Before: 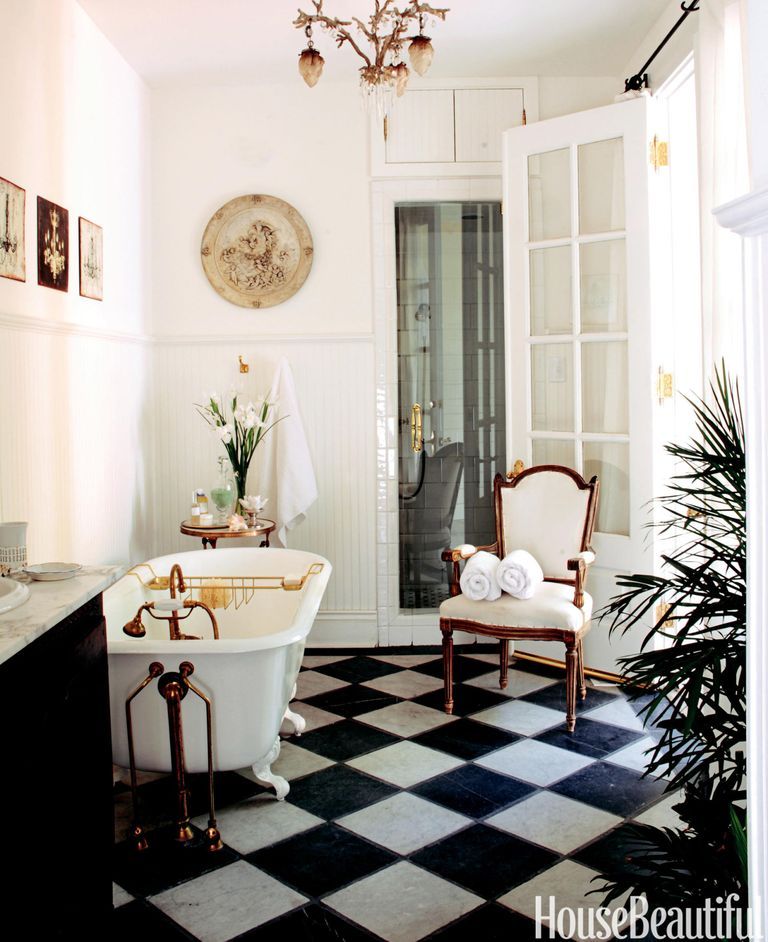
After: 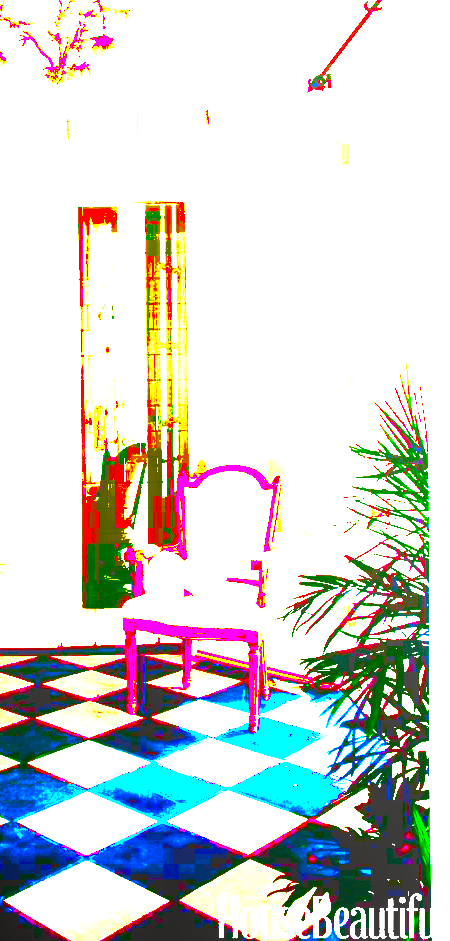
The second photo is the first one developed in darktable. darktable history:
exposure: black level correction 0.1, exposure 3 EV, compensate highlight preservation false
local contrast: on, module defaults
crop: left 41.402%
tone curve: curves: ch0 [(0, 0) (0.128, 0.068) (0.292, 0.274) (0.46, 0.482) (0.653, 0.717) (0.819, 0.869) (0.998, 0.969)]; ch1 [(0, 0) (0.384, 0.365) (0.463, 0.45) (0.486, 0.486) (0.503, 0.504) (0.517, 0.517) (0.549, 0.572) (0.583, 0.615) (0.672, 0.699) (0.774, 0.817) (1, 1)]; ch2 [(0, 0) (0.374, 0.344) (0.446, 0.443) (0.494, 0.5) (0.527, 0.529) (0.565, 0.591) (0.644, 0.682) (1, 1)], color space Lab, independent channels, preserve colors none
